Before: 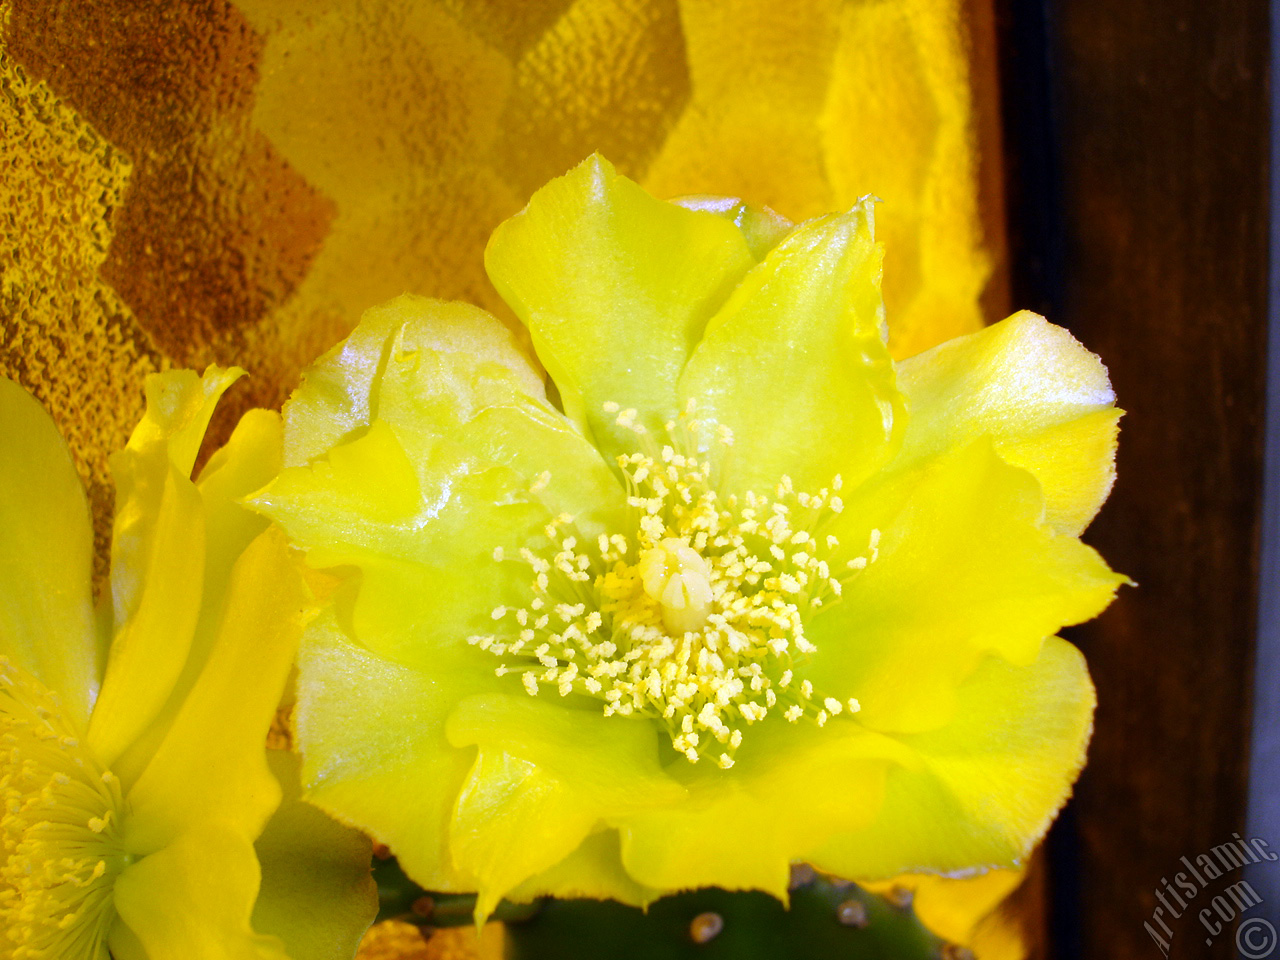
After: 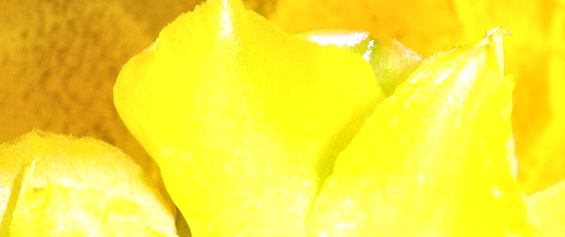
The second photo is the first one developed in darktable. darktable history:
exposure: black level correction -0.005, exposure 0.622 EV, compensate highlight preservation false
crop: left 28.64%, top 16.832%, right 26.637%, bottom 58.055%
rotate and perspective: rotation -0.45°, automatic cropping original format, crop left 0.008, crop right 0.992, crop top 0.012, crop bottom 0.988
local contrast: on, module defaults
